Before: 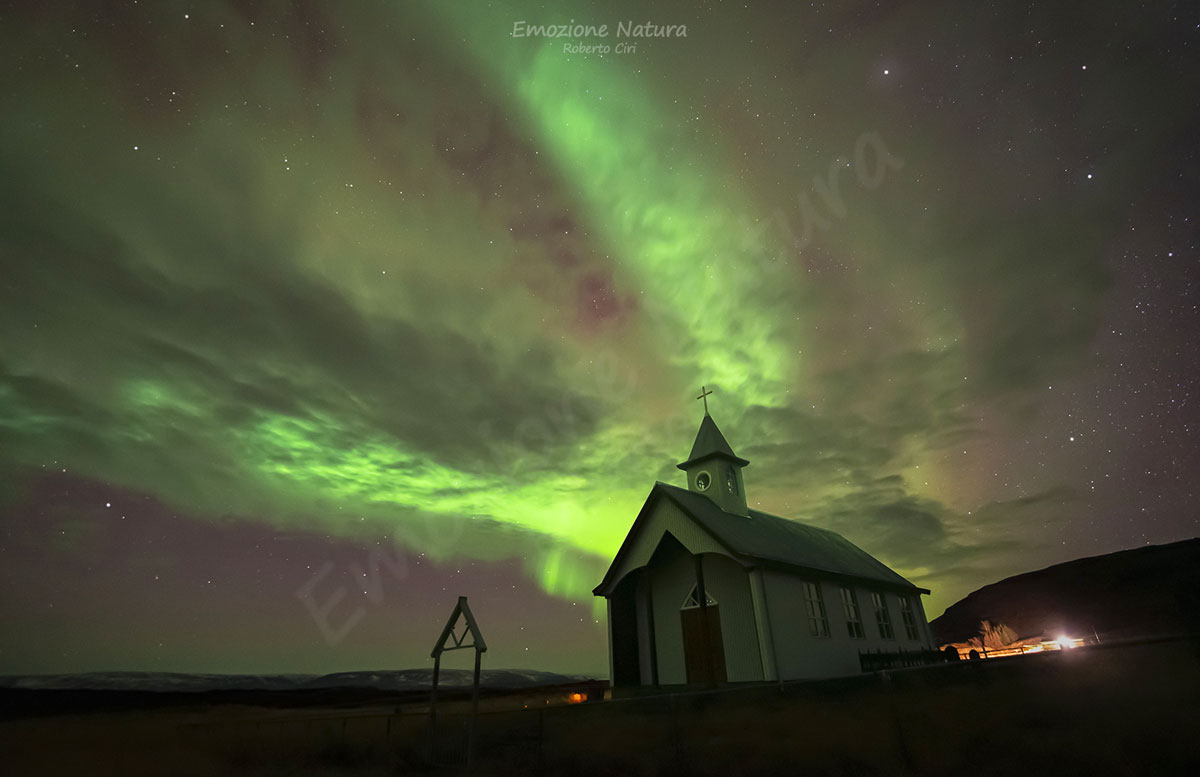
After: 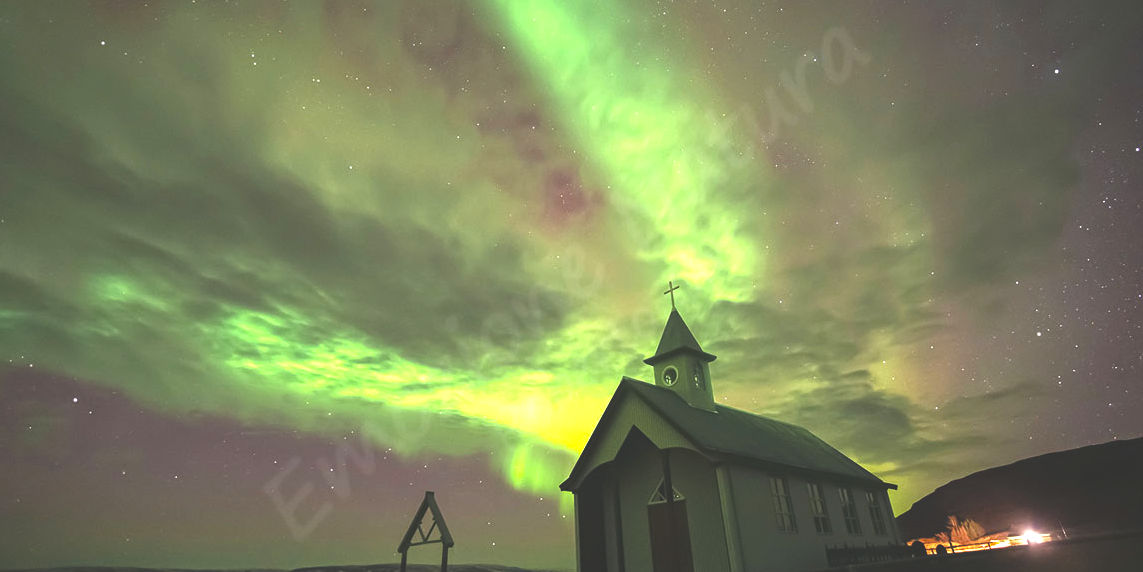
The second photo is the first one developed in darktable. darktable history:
color balance rgb: global offset › luminance 1.987%, perceptual saturation grading › global saturation 1.663%, perceptual saturation grading › highlights -1.052%, perceptual saturation grading › mid-tones 3.431%, perceptual saturation grading › shadows 7.903%, perceptual brilliance grading › global brilliance 30.447%
crop and rotate: left 2.815%, top 13.558%, right 1.897%, bottom 12.735%
